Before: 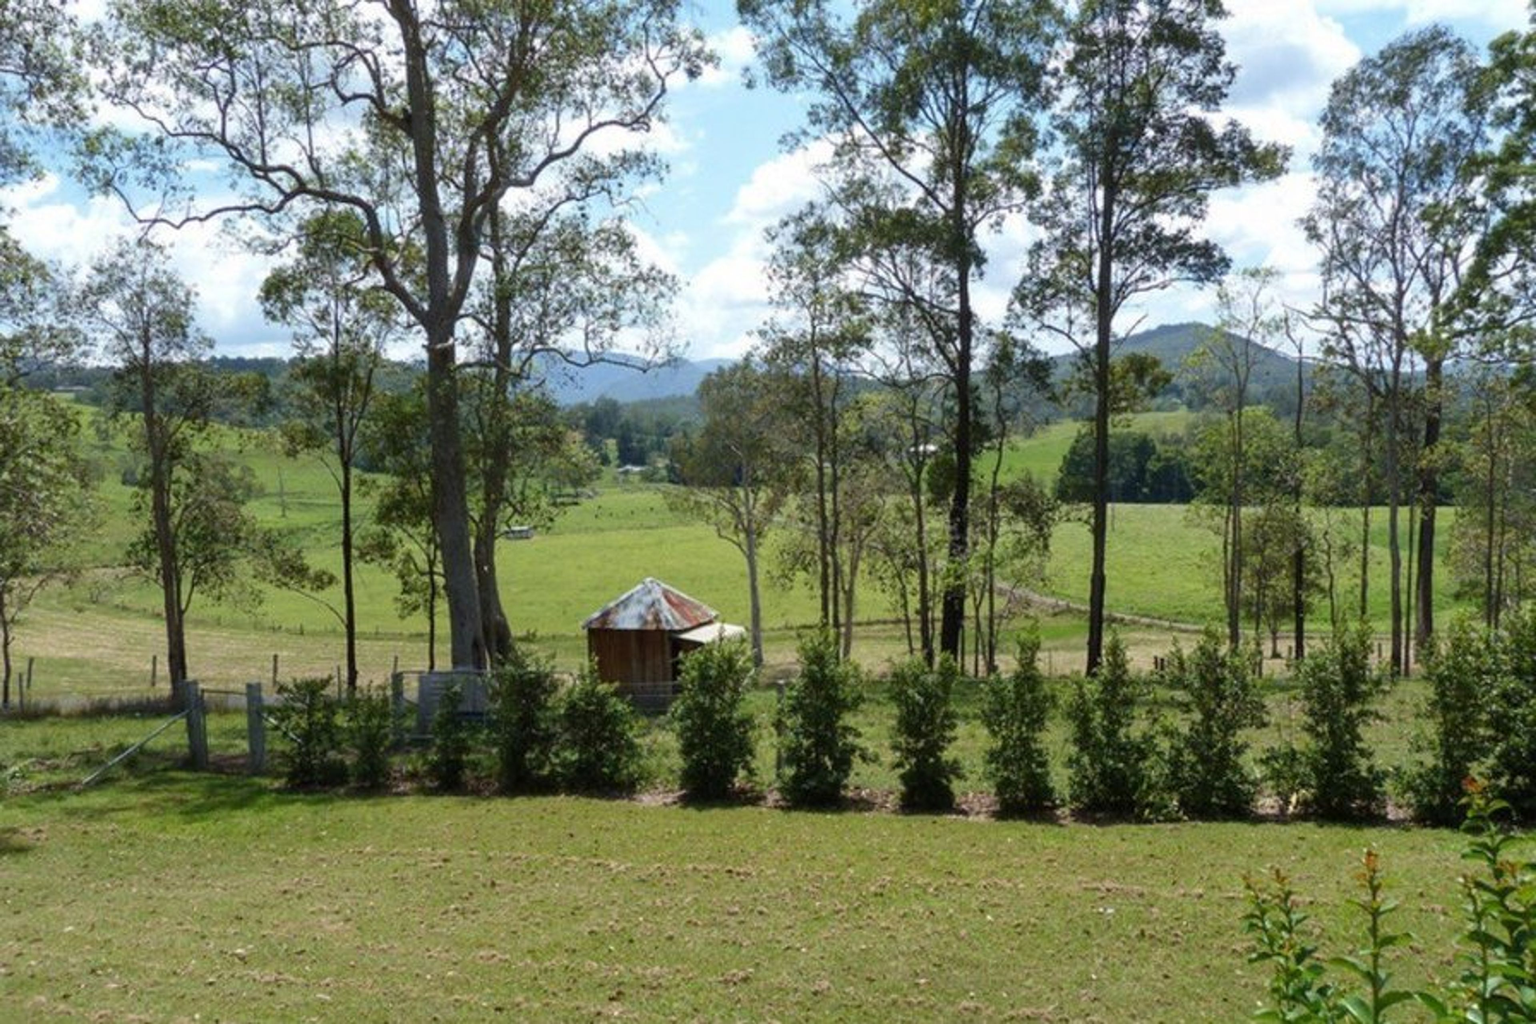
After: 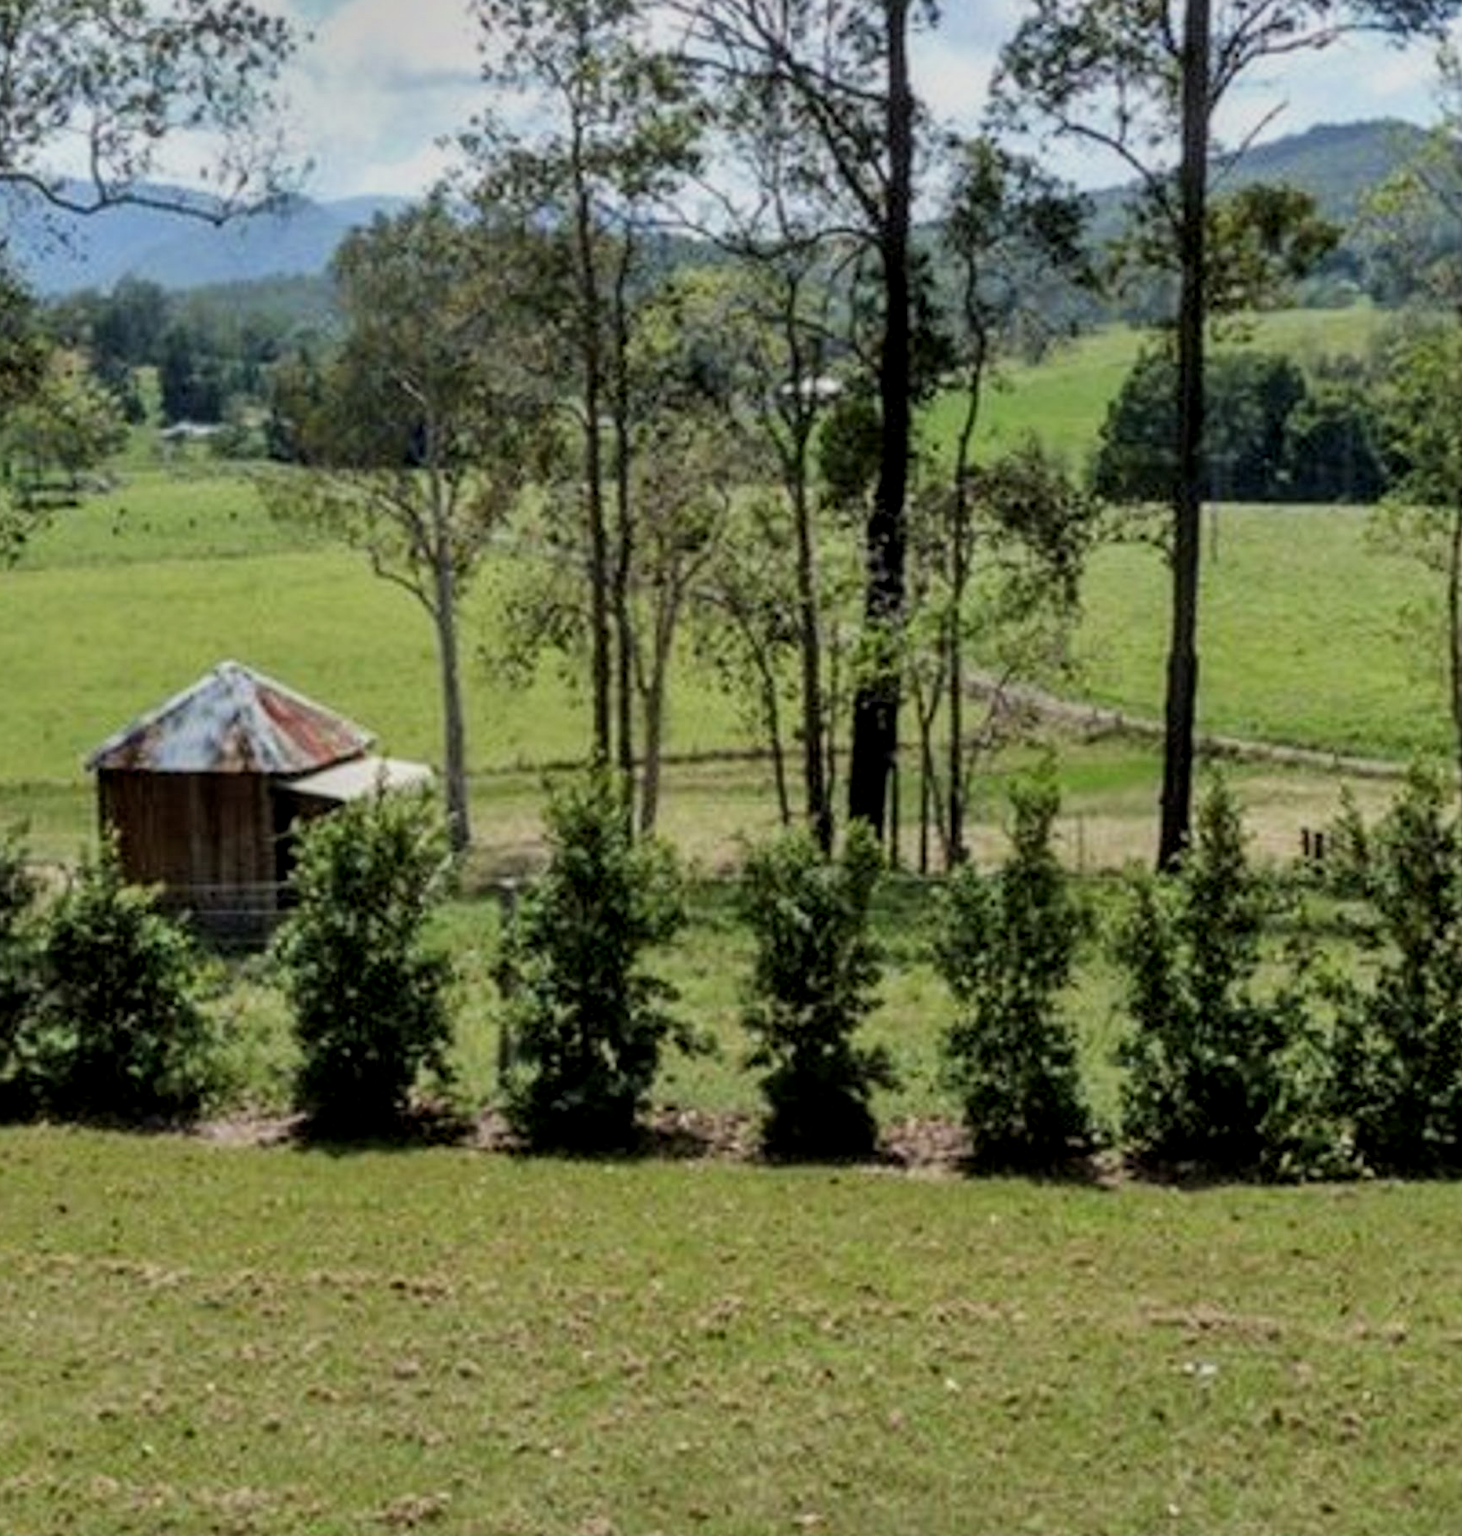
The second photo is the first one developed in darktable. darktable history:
crop: left 35.288%, top 26.04%, right 19.9%, bottom 3.348%
filmic rgb: black relative exposure -8.01 EV, white relative exposure 4.01 EV, hardness 4.17, color science v6 (2022)
shadows and highlights: radius 107.95, shadows 45.25, highlights -67.44, low approximation 0.01, soften with gaussian
local contrast: on, module defaults
